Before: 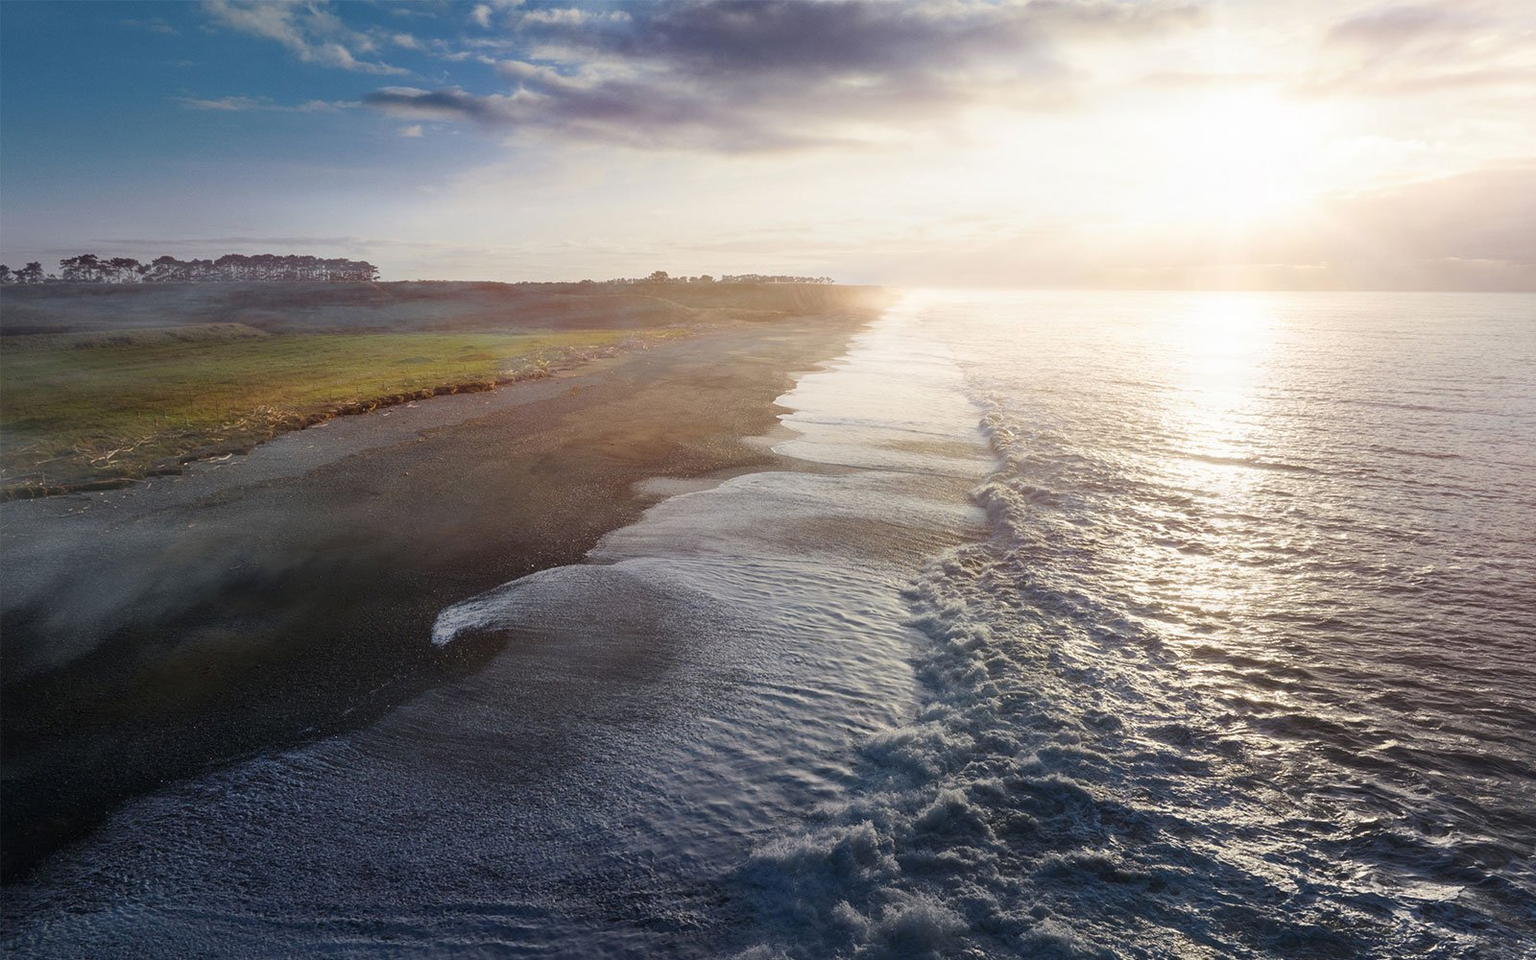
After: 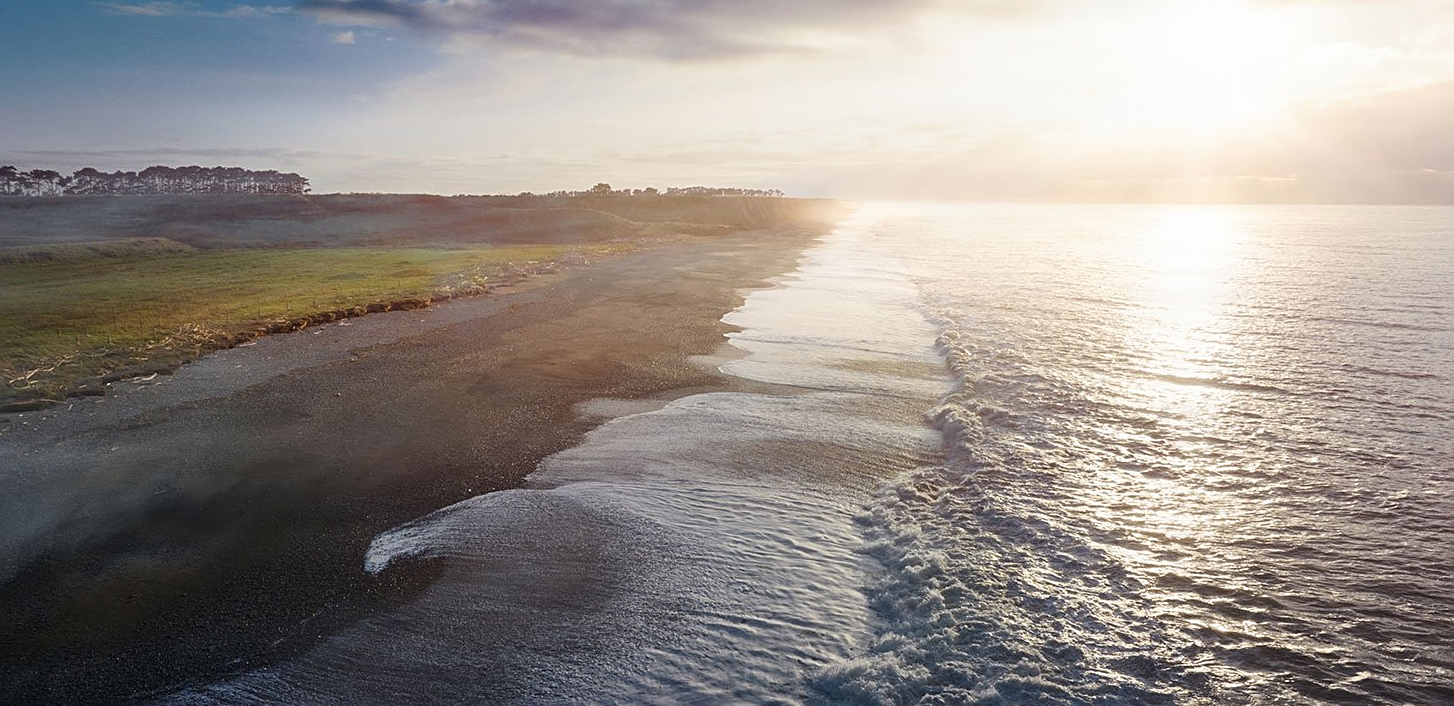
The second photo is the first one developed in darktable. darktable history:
sharpen: on, module defaults
crop: left 5.372%, top 9.974%, right 3.711%, bottom 19.377%
